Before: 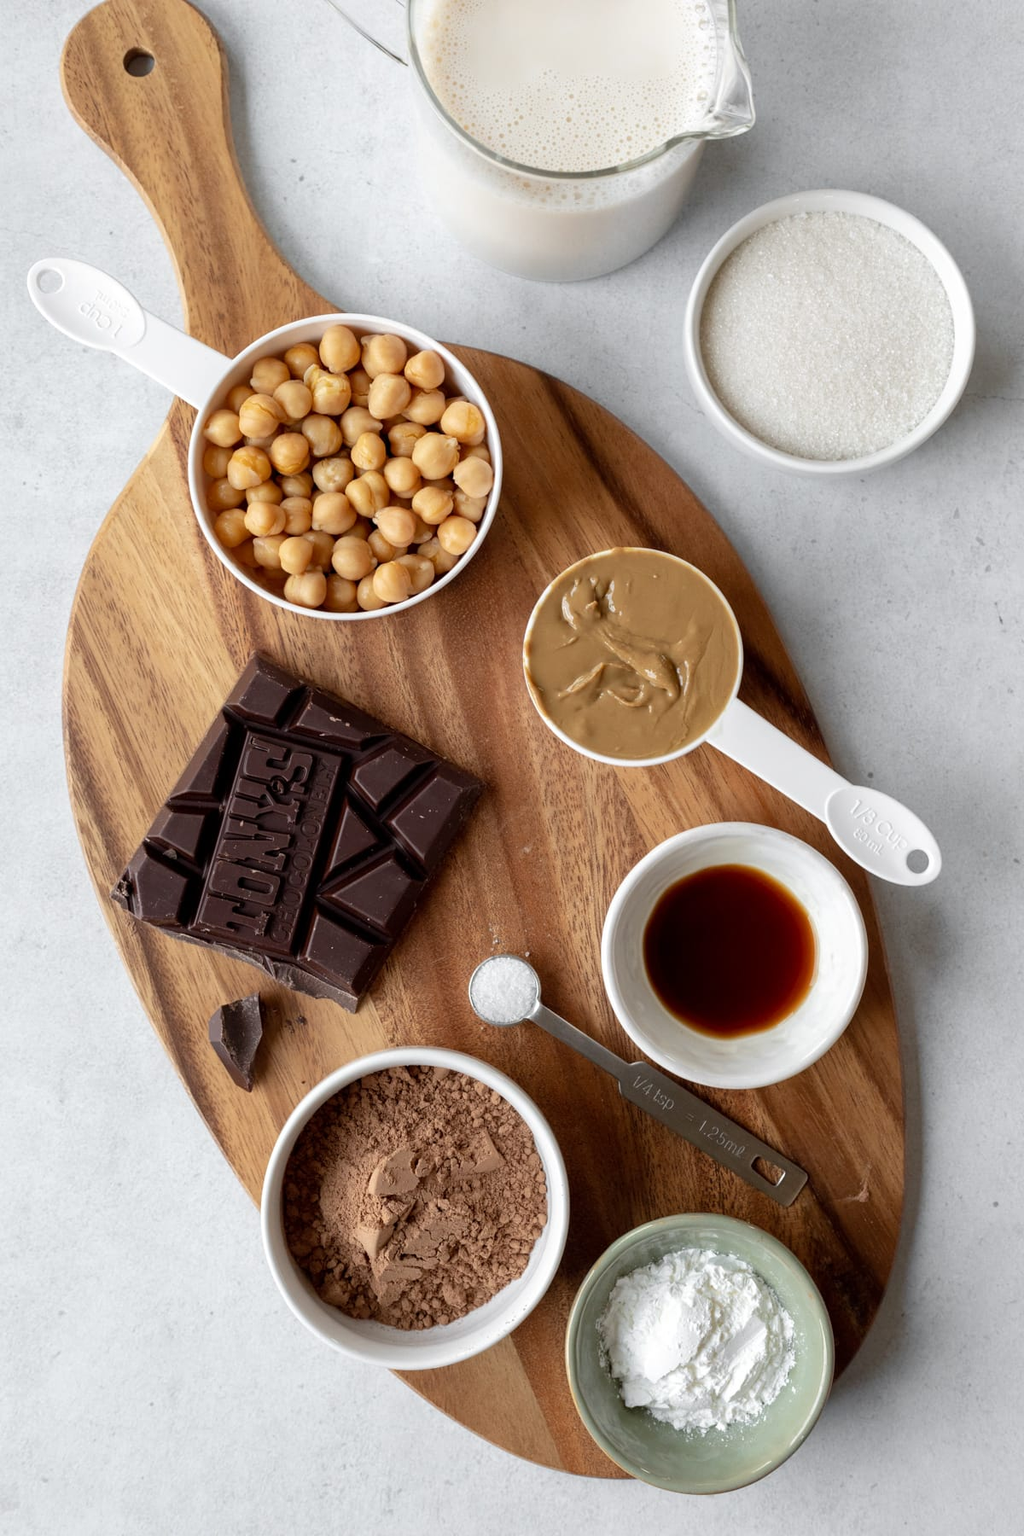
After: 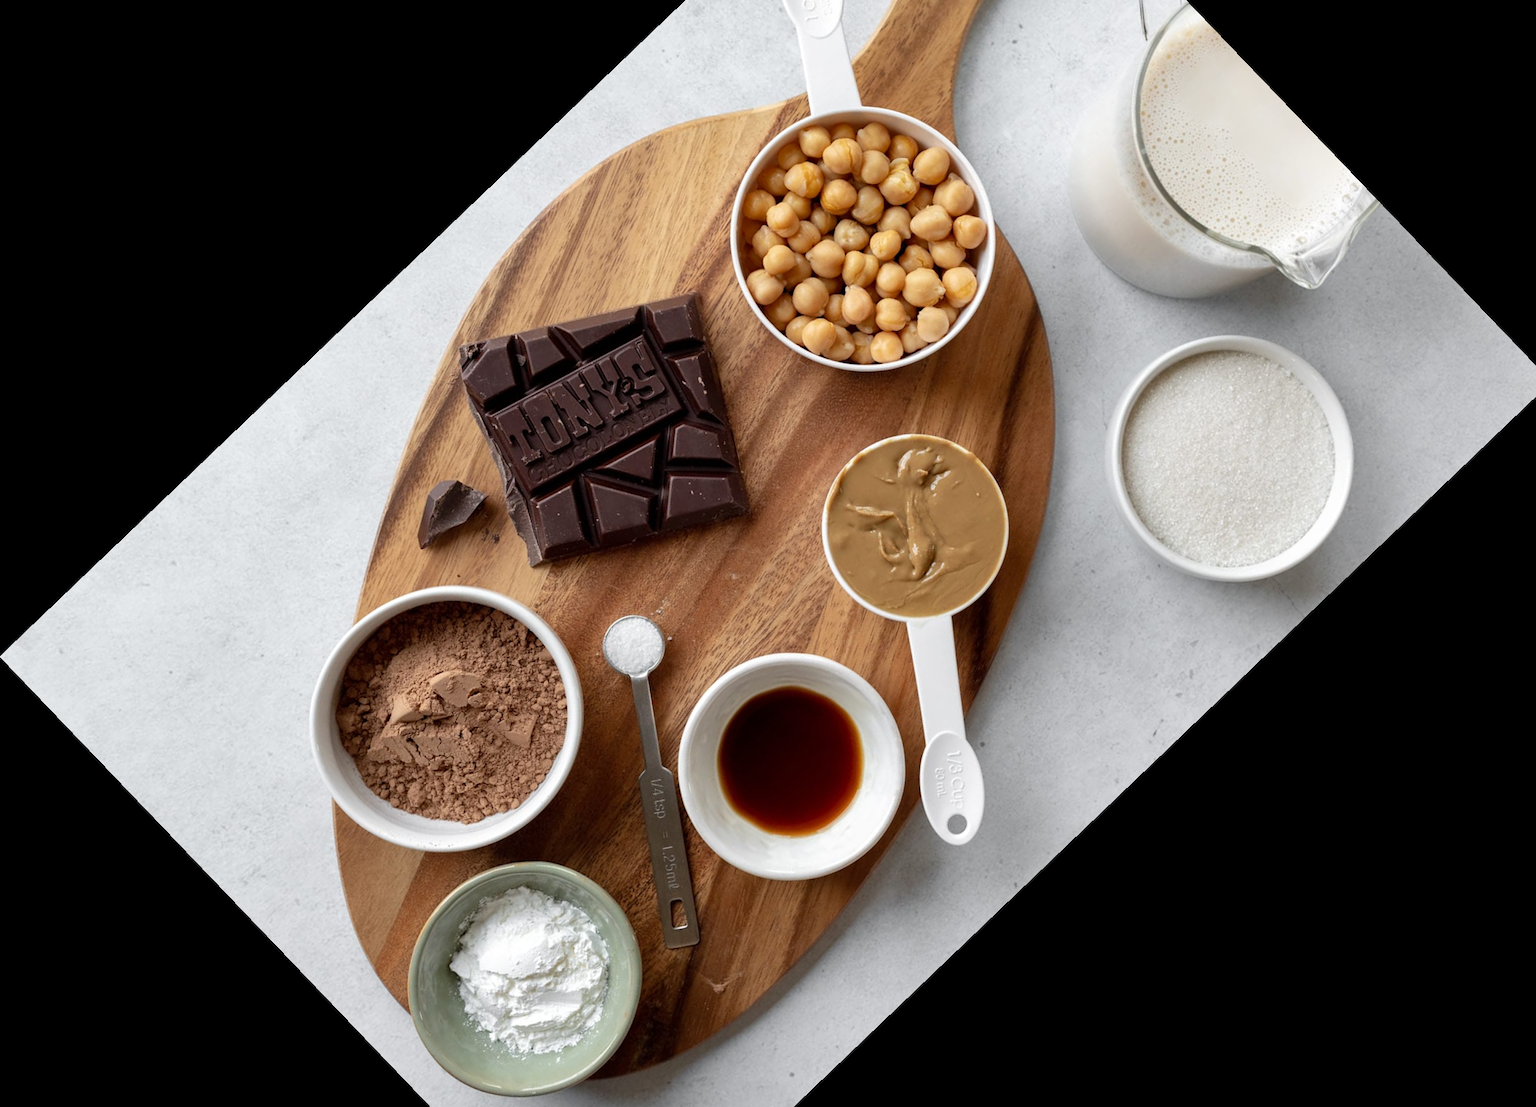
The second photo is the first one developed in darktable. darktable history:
shadows and highlights: shadows 35, highlights -35, soften with gaussian
crop and rotate: angle -46.26°, top 16.234%, right 0.912%, bottom 11.704%
